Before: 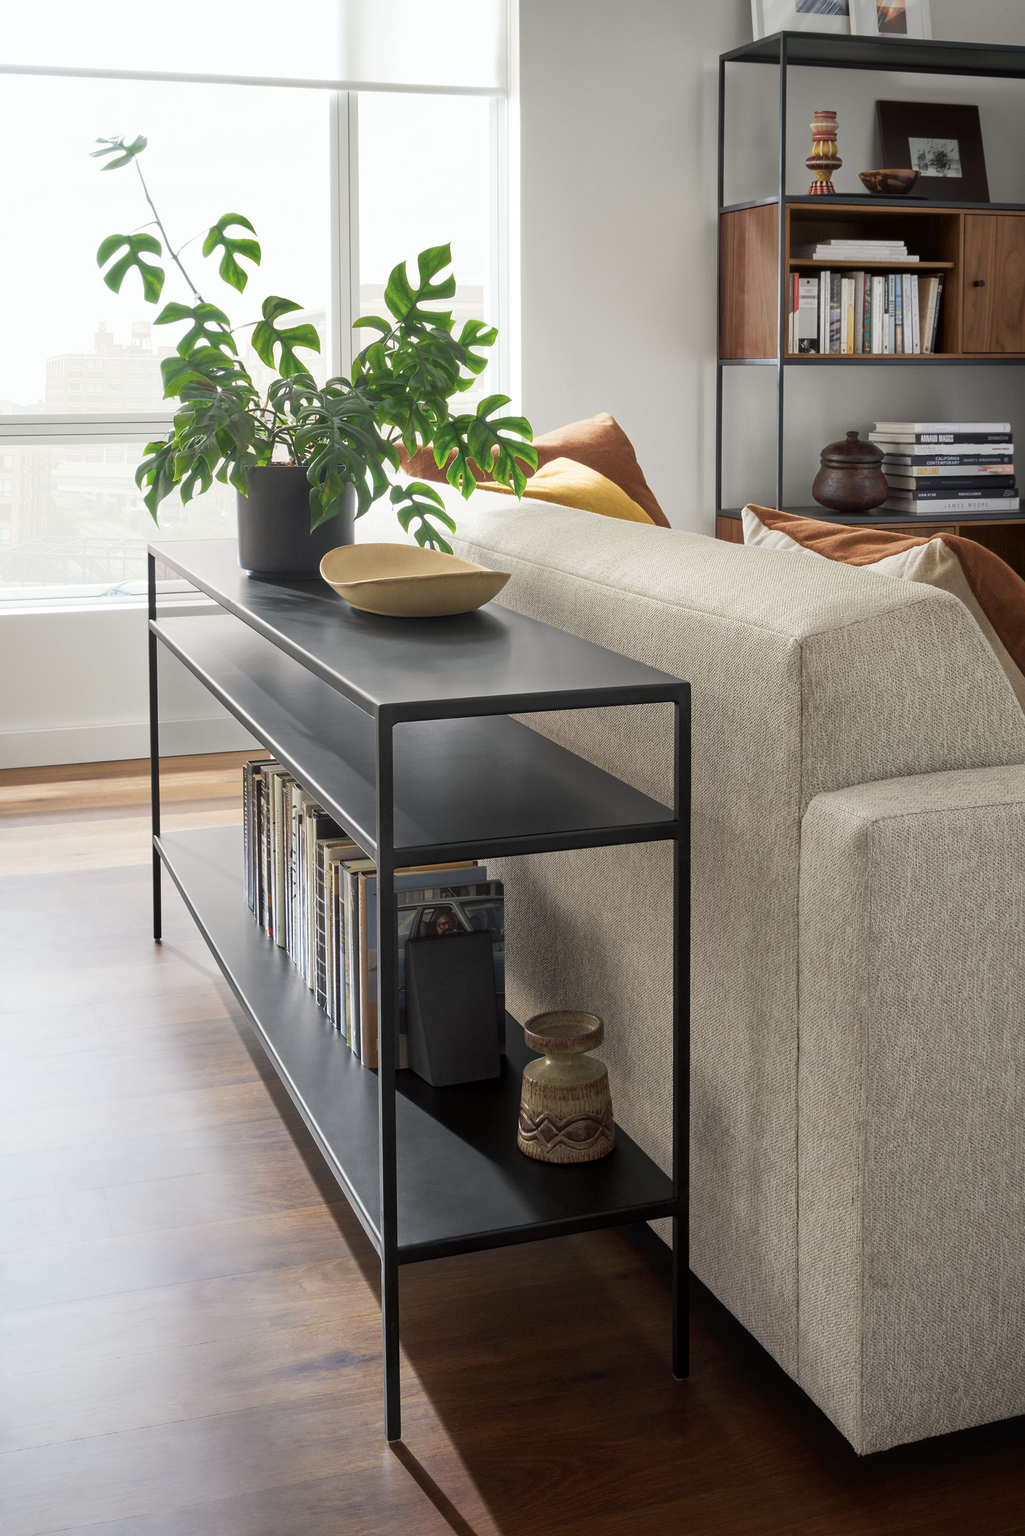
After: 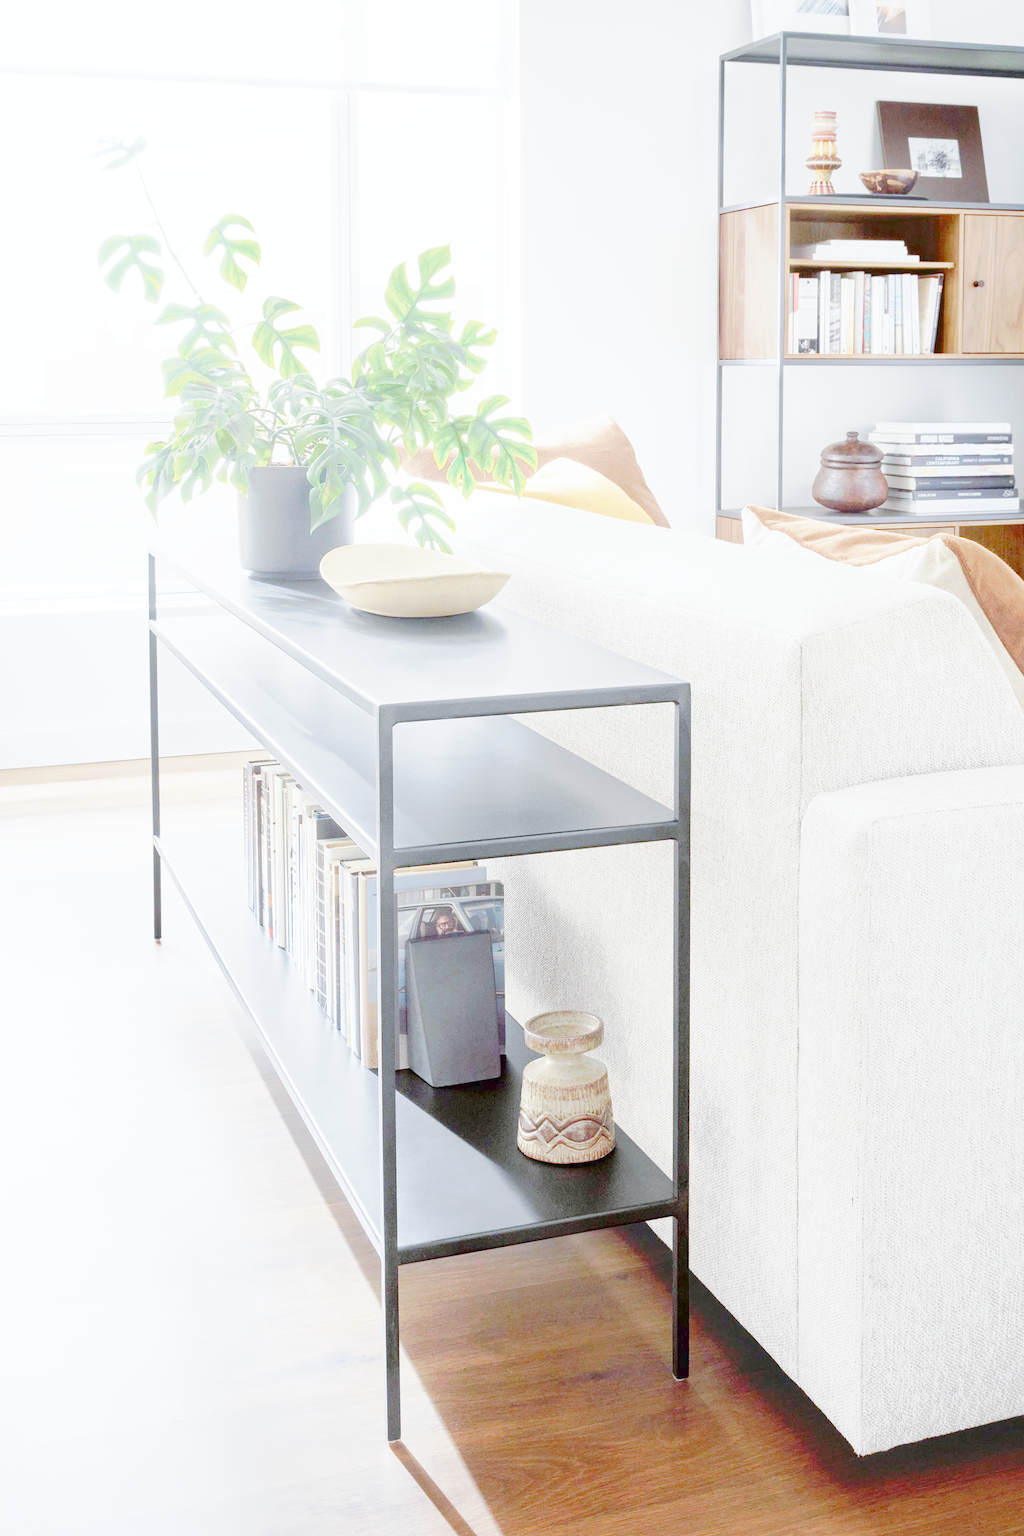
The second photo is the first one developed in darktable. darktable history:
tone curve: curves: ch0 [(0, 0) (0.003, 0.003) (0.011, 0.013) (0.025, 0.029) (0.044, 0.052) (0.069, 0.082) (0.1, 0.118) (0.136, 0.161) (0.177, 0.21) (0.224, 0.27) (0.277, 0.38) (0.335, 0.49) (0.399, 0.594) (0.468, 0.692) (0.543, 0.794) (0.623, 0.857) (0.709, 0.919) (0.801, 0.955) (0.898, 0.978) (1, 1)], preserve colors none
color look up table: target L [82.51, 81.62, 81.05, 80.52, 72.26, 75.33, 63.73, 56.98, 44, 36.7, 26.7, 199.85, 99.46, 96.87, 96.9, 90.8, 80.46, 84.28, 80.94, 80.56, 81.17, 80.38, 76.63, 69.39, 66.08, 69.53, 67.53, 59.24, 53.33, 53.6, 49.98, 52.53, 44.36, 38.95, 21.76, 60.05, 57.63, 54.35, 47.43, 33.99, 37.79, 83.2, 81.52, 66.23, 60.18, 55.56, 59.58, 0, 0], target a [-3.212, -2.01, -3.993, -5.571, -21.17, -35.03, -53.71, -37.09, -11.1, -0.915, -0.674, 0, 0.07, -0.34, -0.862, -0.151, -11.01, -0.373, 2.707, 2.55, -0.015, -0.005, -0.73, 15.72, 23.7, -0.69, 14.87, 38.84, 45.6, -0.219, 50.95, 51.77, 50.4, 15.6, -0.104, 9.276, 49.34, 27.42, 3.43, 20.93, 10.48, -7.445, -9.684, -33.31, -28.29, -7.974, -19.77, 0, 0], target b [-2.755, -5.893, -5.029, -6.072, 48.21, -11.95, 18.65, 25.05, 20.62, -2.142, -0.843, 0, -0.86, 1.366, 3.477, 0.114, 71.6, -0.041, -0.253, -0.335, 0.038, 0.036, -0.082, 61.6, 56.37, -2.744, 11.31, 49.34, 13.04, -1.926, 24.11, -1.61, 25.87, 11.91, -0.586, -21.65, -12.3, -28.87, -52.6, -20.05, -54.34, -10.85, -9.92, -50.99, -51.04, -24.8, -58.88, 0, 0], num patches 47
